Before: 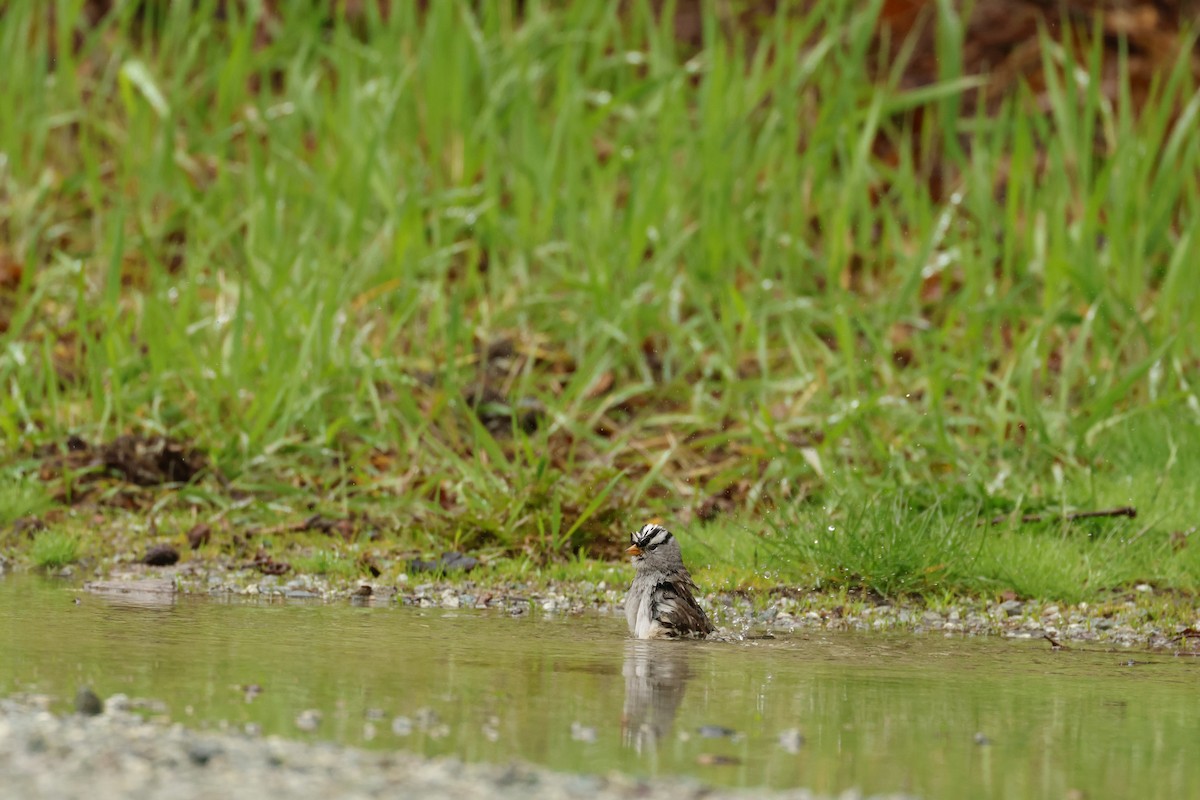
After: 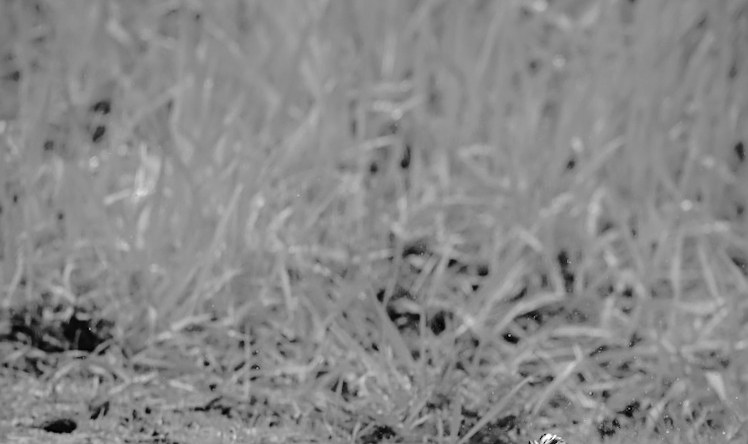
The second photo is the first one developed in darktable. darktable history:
exposure: compensate highlight preservation false
shadows and highlights: shadows 25, highlights -25
crop and rotate: angle -4.99°, left 2.122%, top 6.945%, right 27.566%, bottom 30.519%
tone curve: curves: ch0 [(0, 0) (0.003, 0.019) (0.011, 0.019) (0.025, 0.023) (0.044, 0.032) (0.069, 0.046) (0.1, 0.073) (0.136, 0.129) (0.177, 0.207) (0.224, 0.295) (0.277, 0.394) (0.335, 0.48) (0.399, 0.524) (0.468, 0.575) (0.543, 0.628) (0.623, 0.684) (0.709, 0.739) (0.801, 0.808) (0.898, 0.9) (1, 1)], preserve colors none
color calibration: output gray [0.267, 0.423, 0.267, 0], illuminant same as pipeline (D50), adaptation none (bypass)
white balance: red 0.926, green 1.003, blue 1.133
sharpen: on, module defaults
vignetting: fall-off radius 93.87%
